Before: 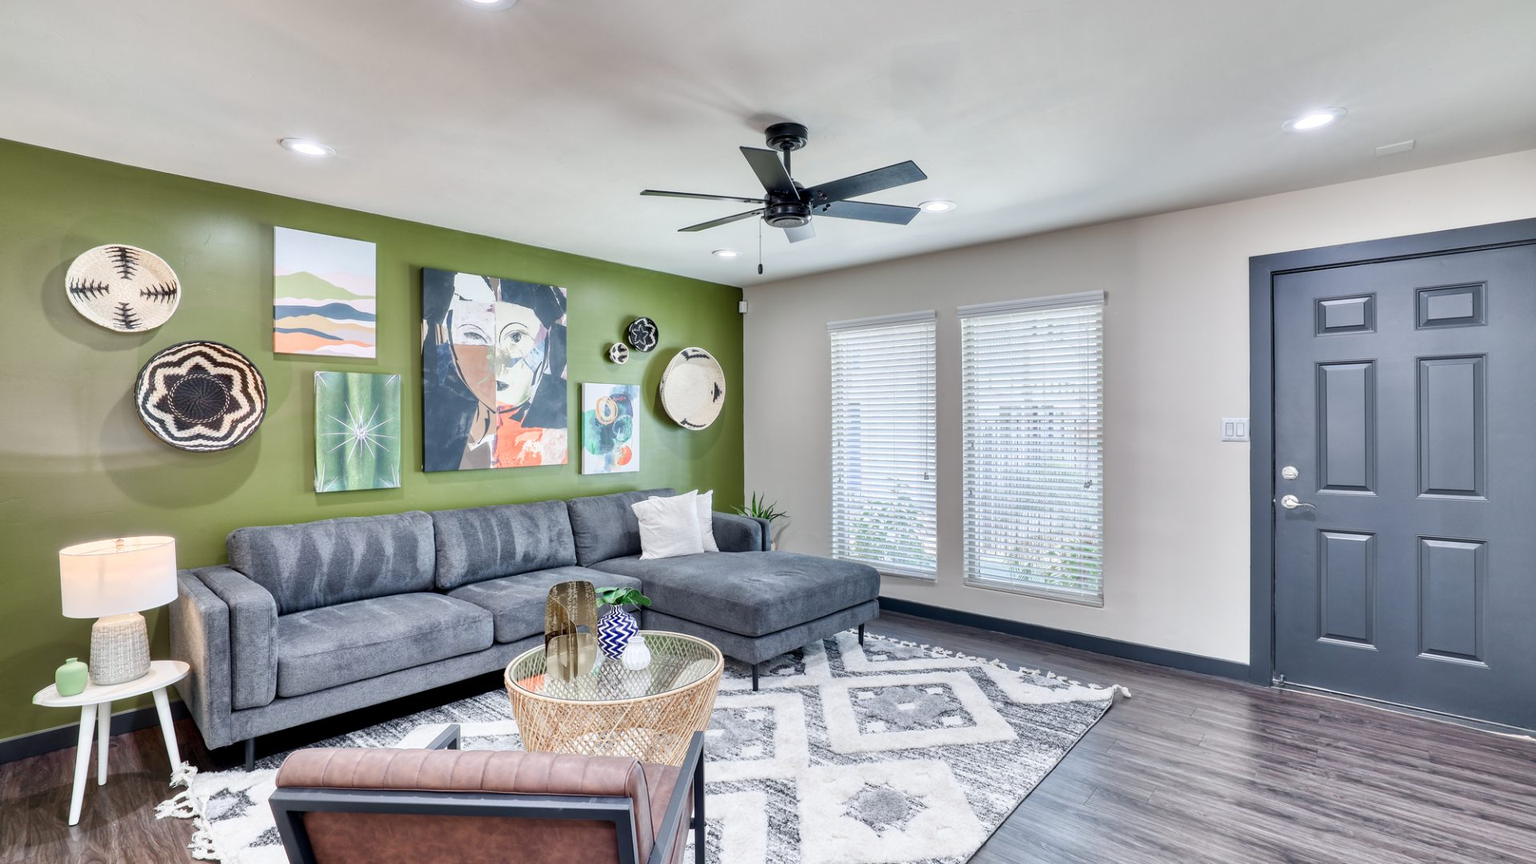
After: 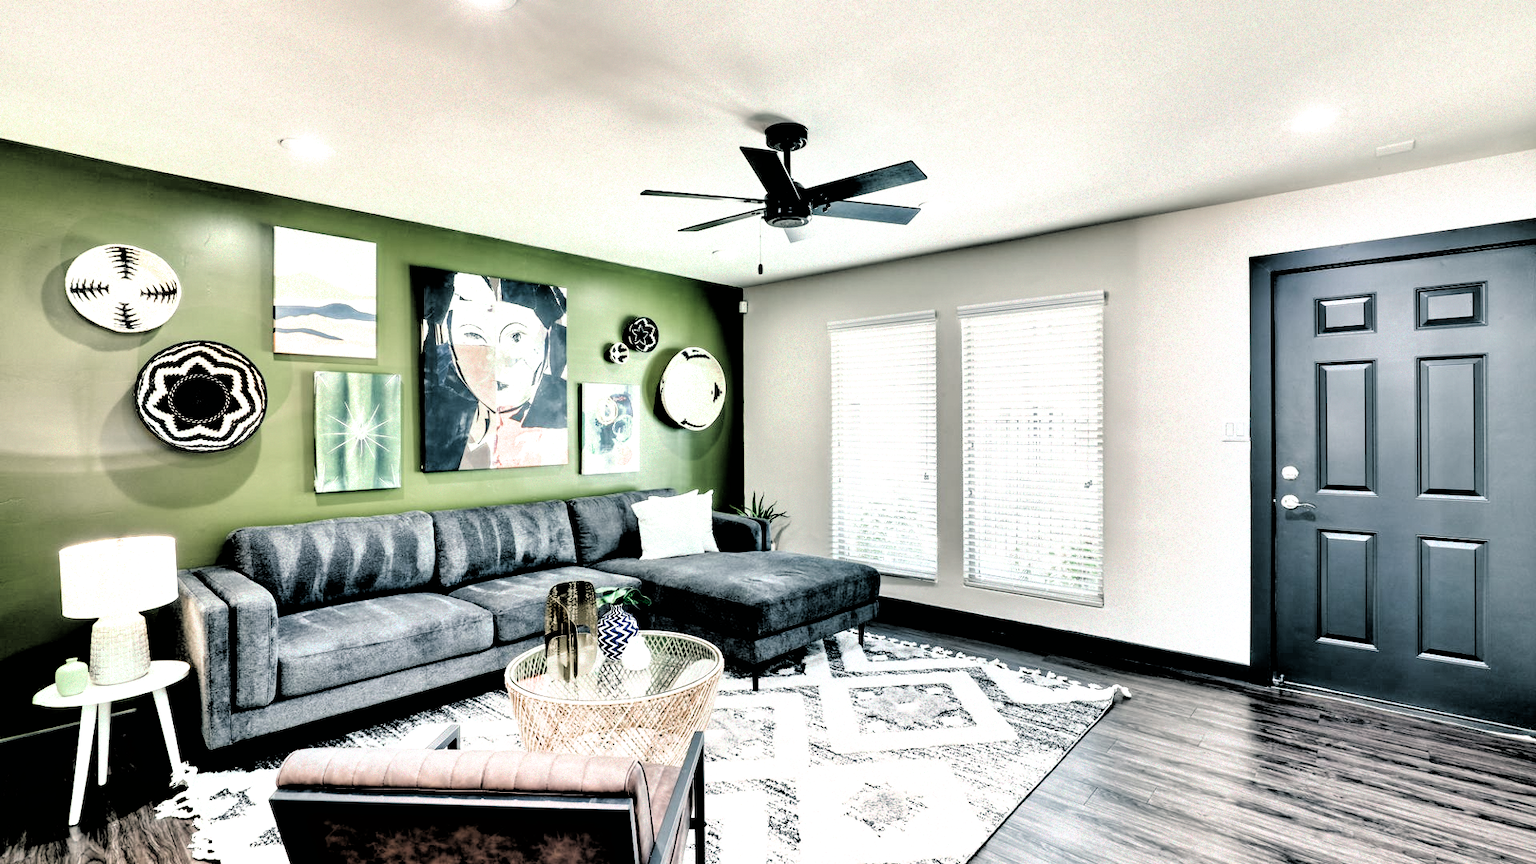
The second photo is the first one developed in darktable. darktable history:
filmic rgb: black relative exposure -1 EV, white relative exposure 2.05 EV, hardness 1.52, contrast 2.25, enable highlight reconstruction true
color balance: lift [1.005, 0.99, 1.007, 1.01], gamma [1, 0.979, 1.011, 1.021], gain [0.923, 1.098, 1.025, 0.902], input saturation 90.45%, contrast 7.73%, output saturation 105.91%
